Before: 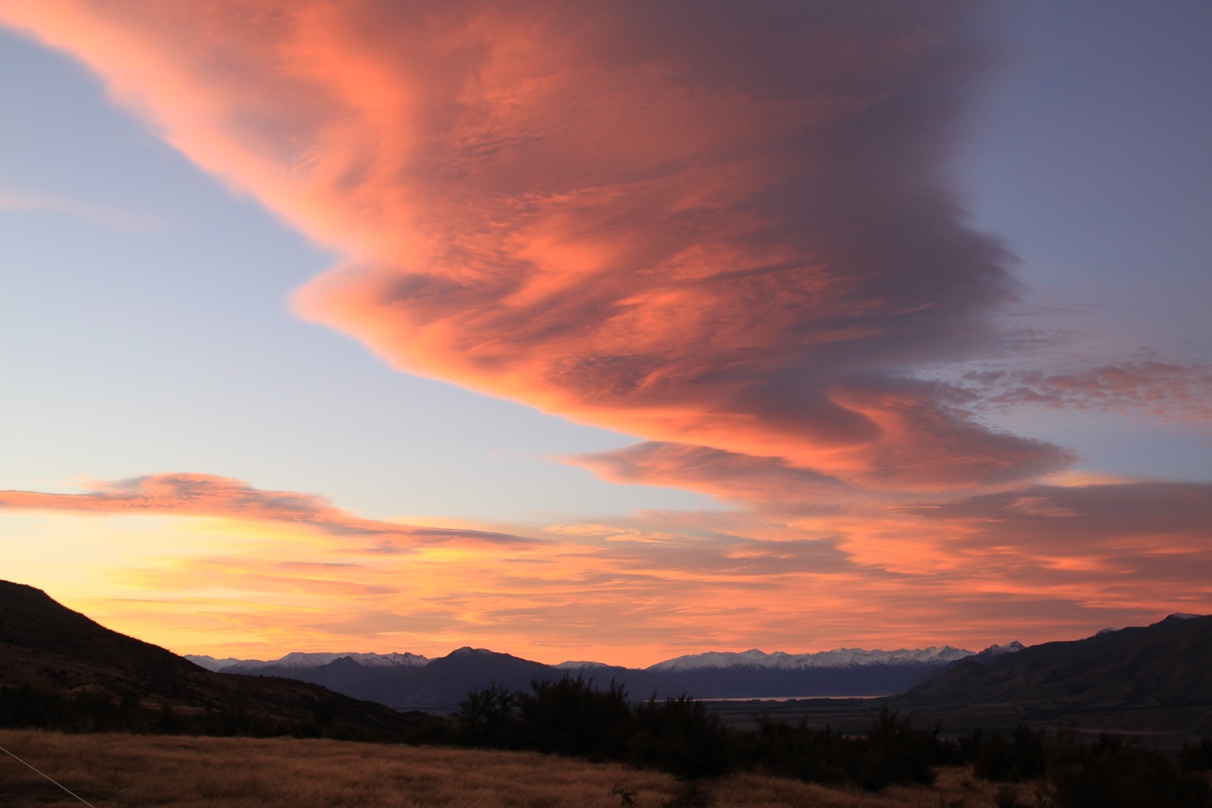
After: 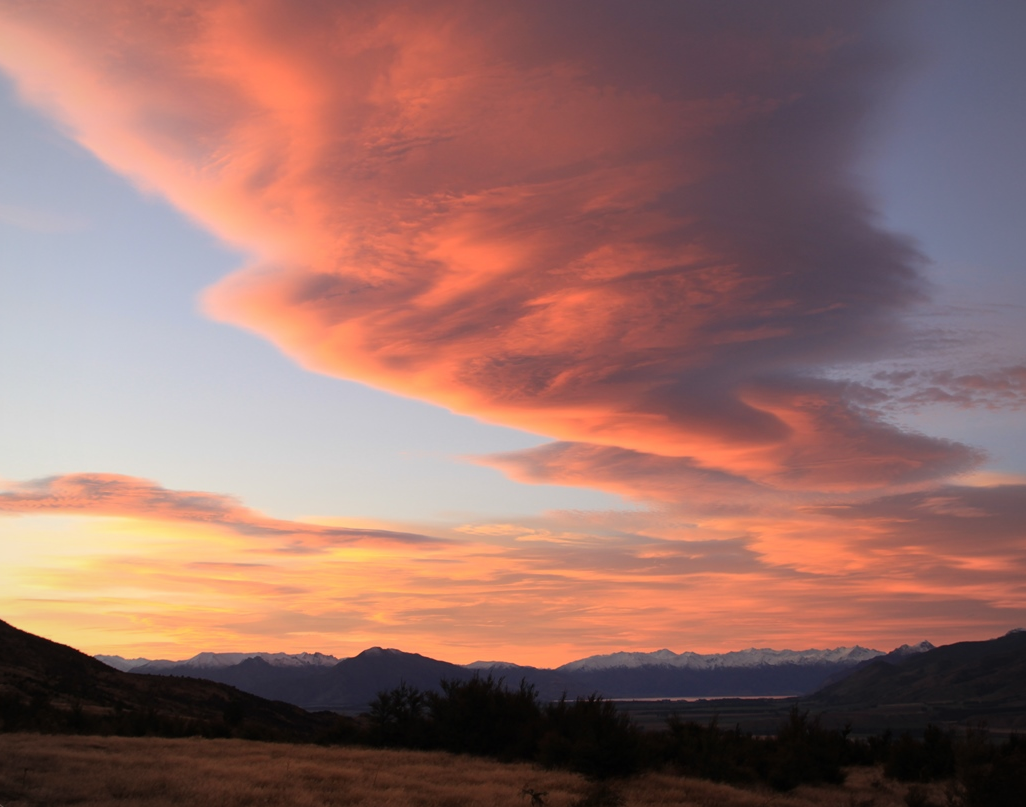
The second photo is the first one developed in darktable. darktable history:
vignetting: fall-off radius 81.63%, brightness -0.169
crop: left 7.457%, right 7.829%
tone equalizer: edges refinement/feathering 500, mask exposure compensation -1.57 EV, preserve details guided filter
